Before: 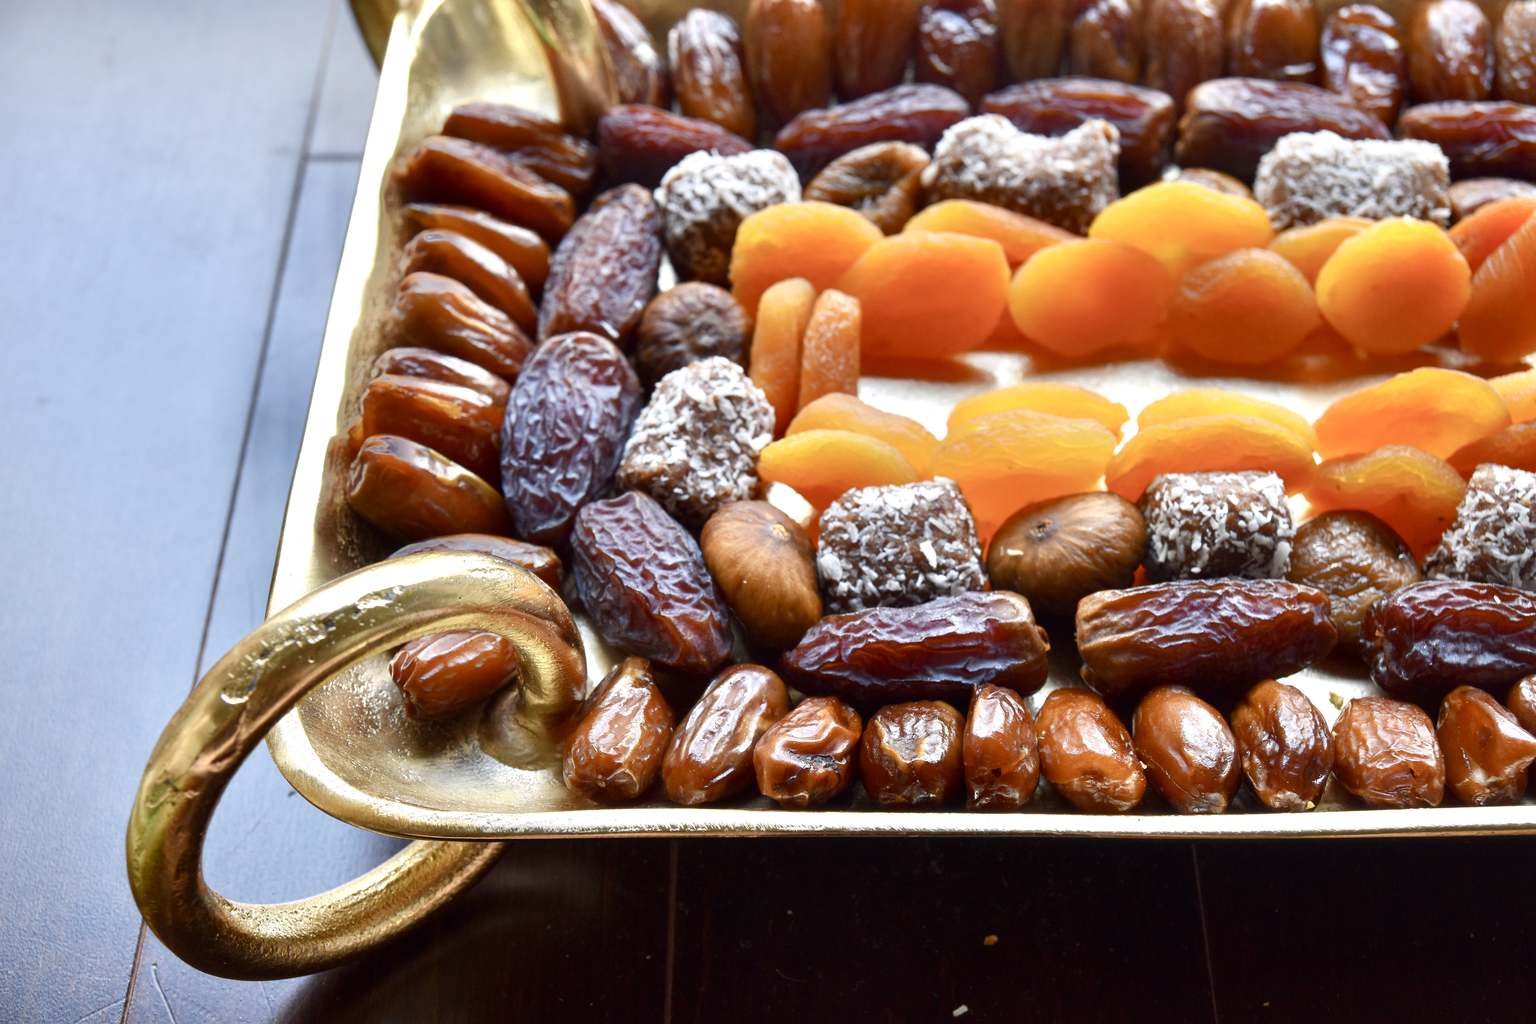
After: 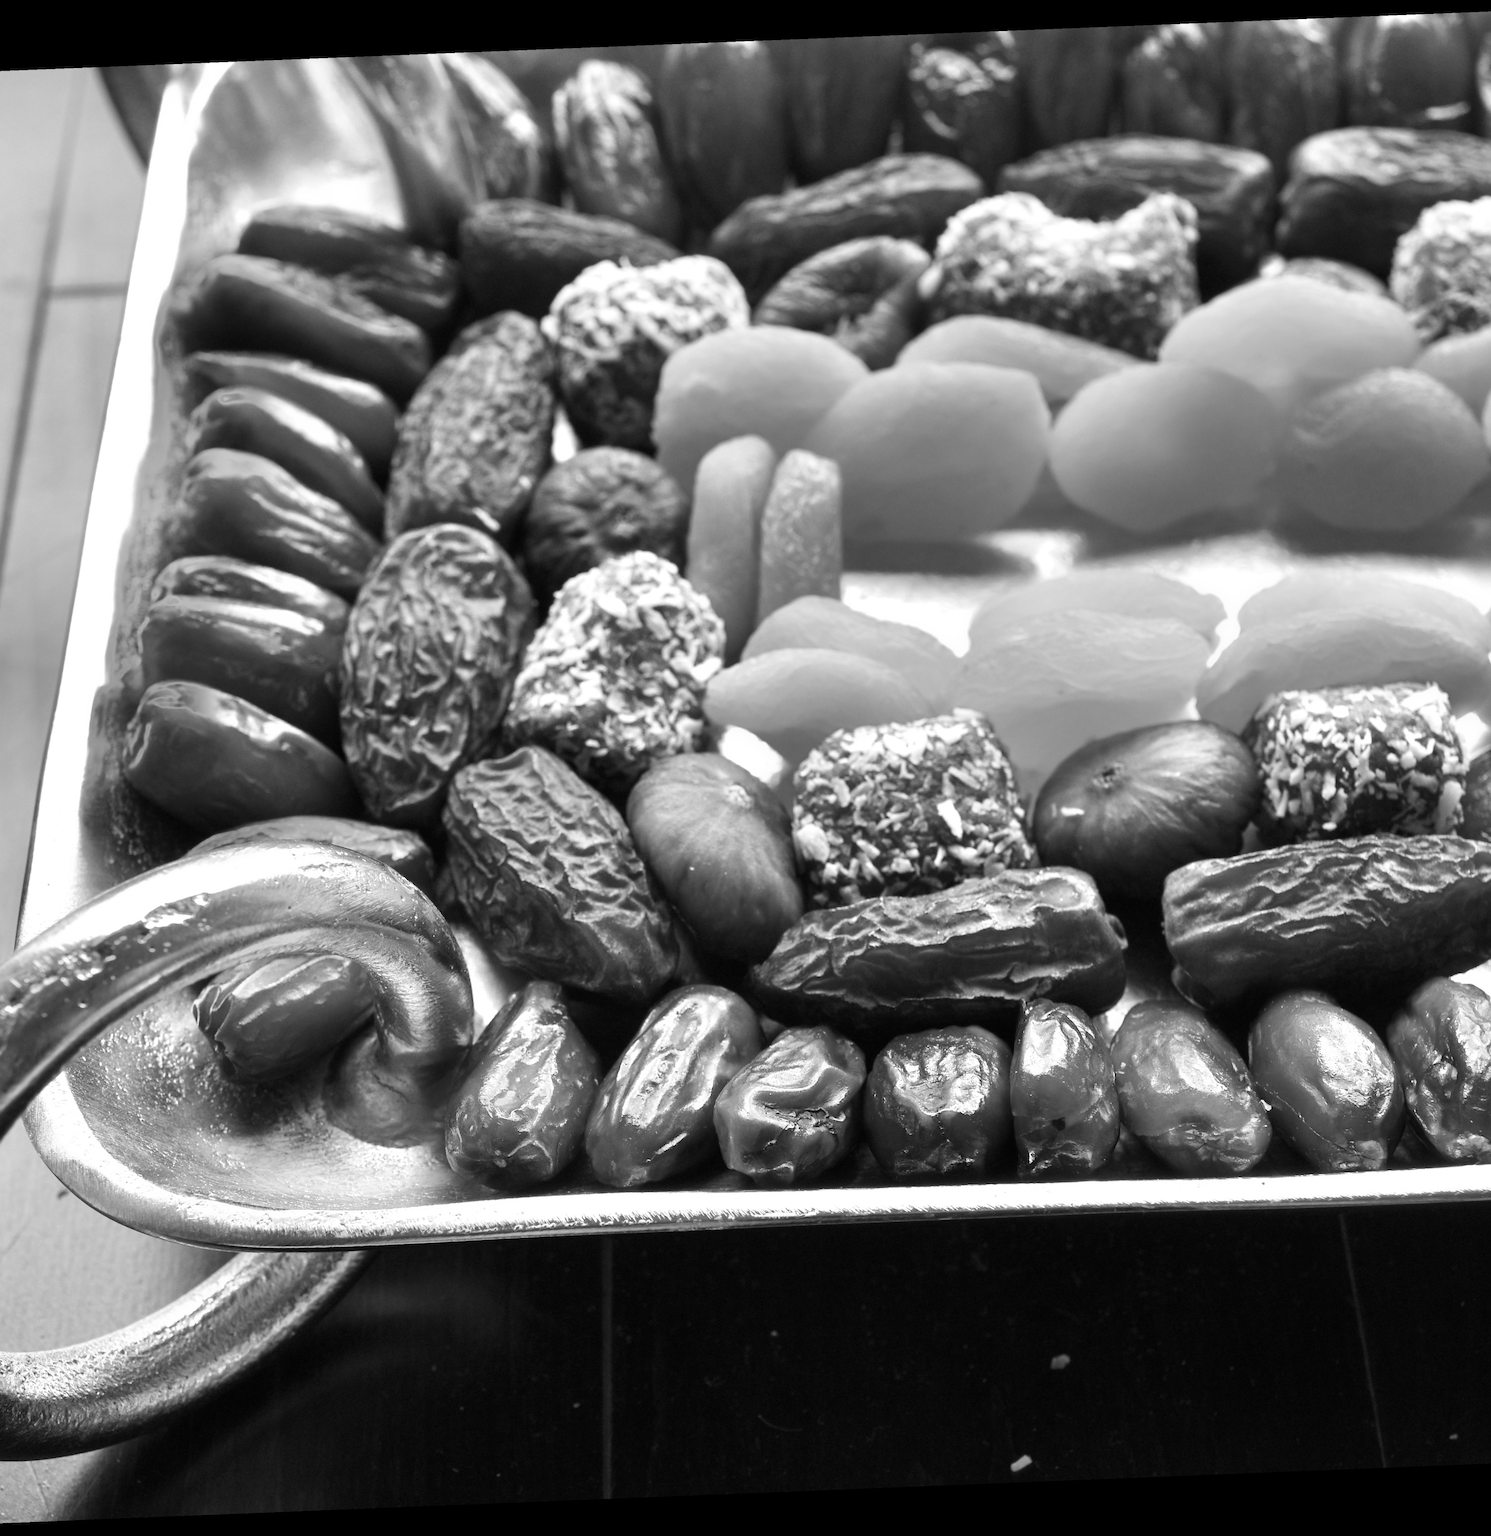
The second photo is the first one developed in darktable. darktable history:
monochrome: on, module defaults
crop and rotate: left 17.732%, right 15.423%
rotate and perspective: rotation -2.29°, automatic cropping off
